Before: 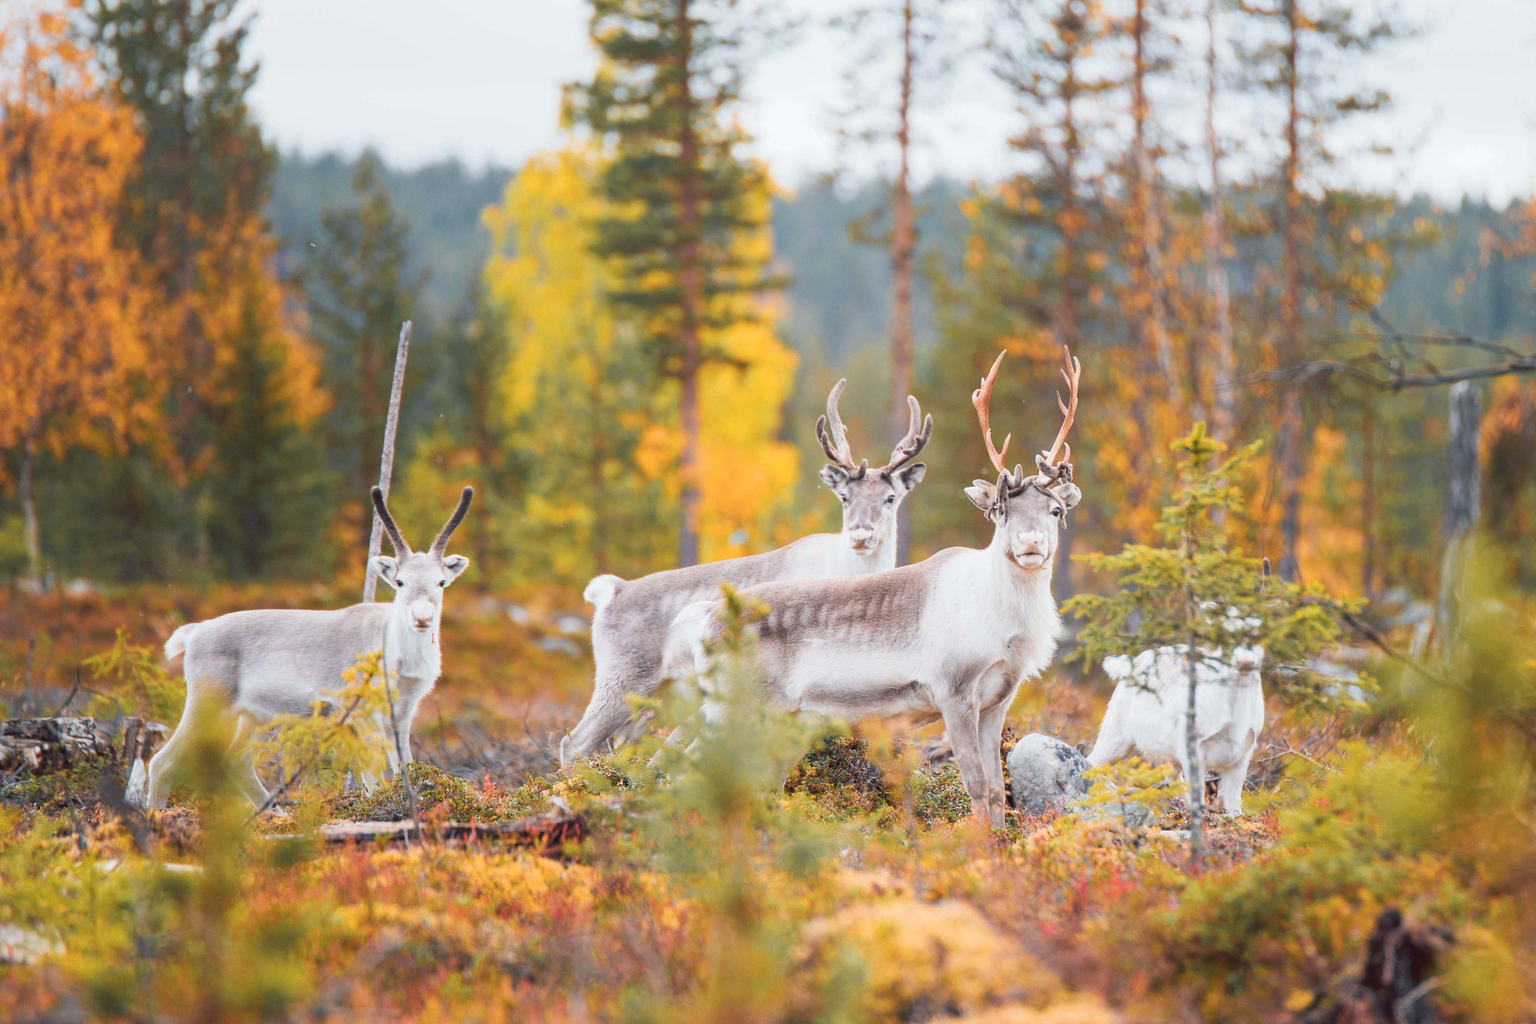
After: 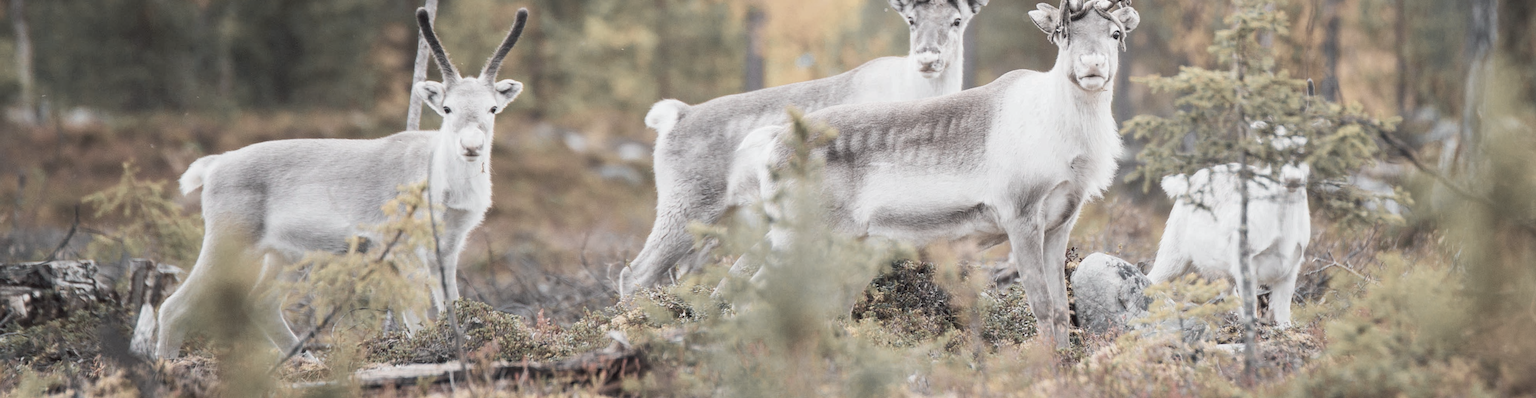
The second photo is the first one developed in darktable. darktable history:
crop: top 45.551%, bottom 12.262%
color correction: saturation 0.3
white balance: emerald 1
rotate and perspective: rotation -0.013°, lens shift (vertical) -0.027, lens shift (horizontal) 0.178, crop left 0.016, crop right 0.989, crop top 0.082, crop bottom 0.918
